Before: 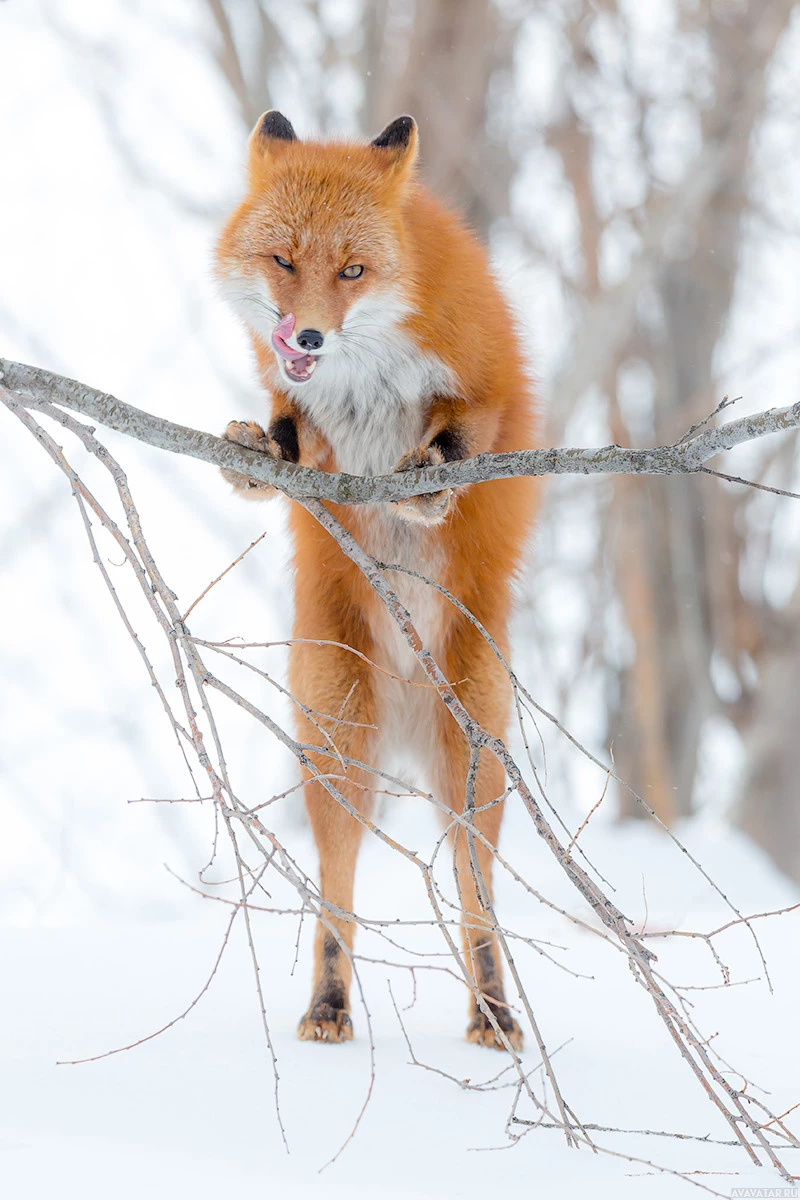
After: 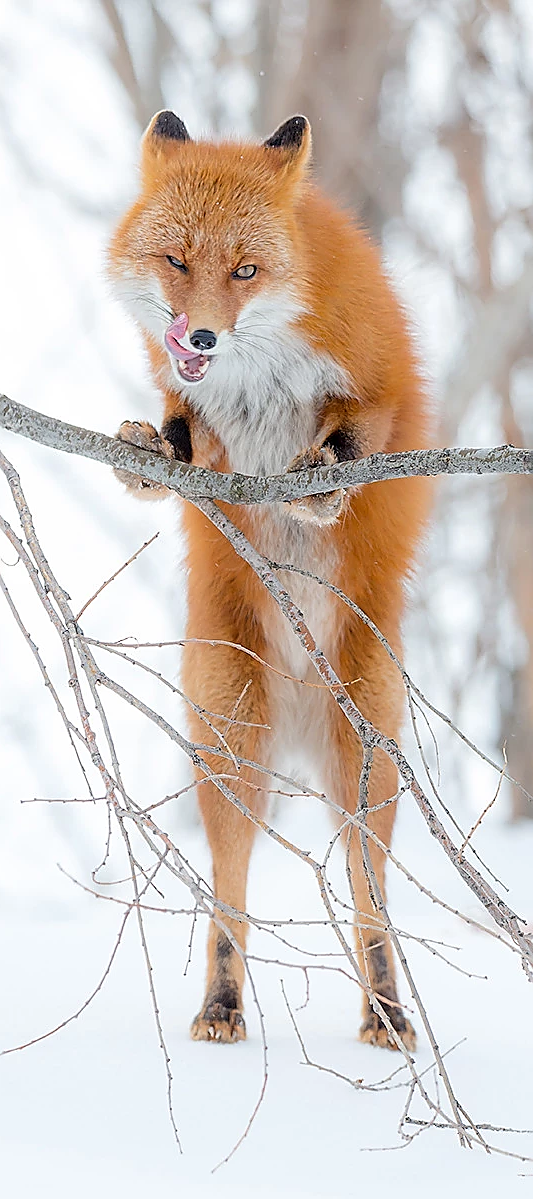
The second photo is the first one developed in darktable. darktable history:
crop and rotate: left 13.537%, right 19.796%
sharpen: radius 1.4, amount 1.25, threshold 0.7
